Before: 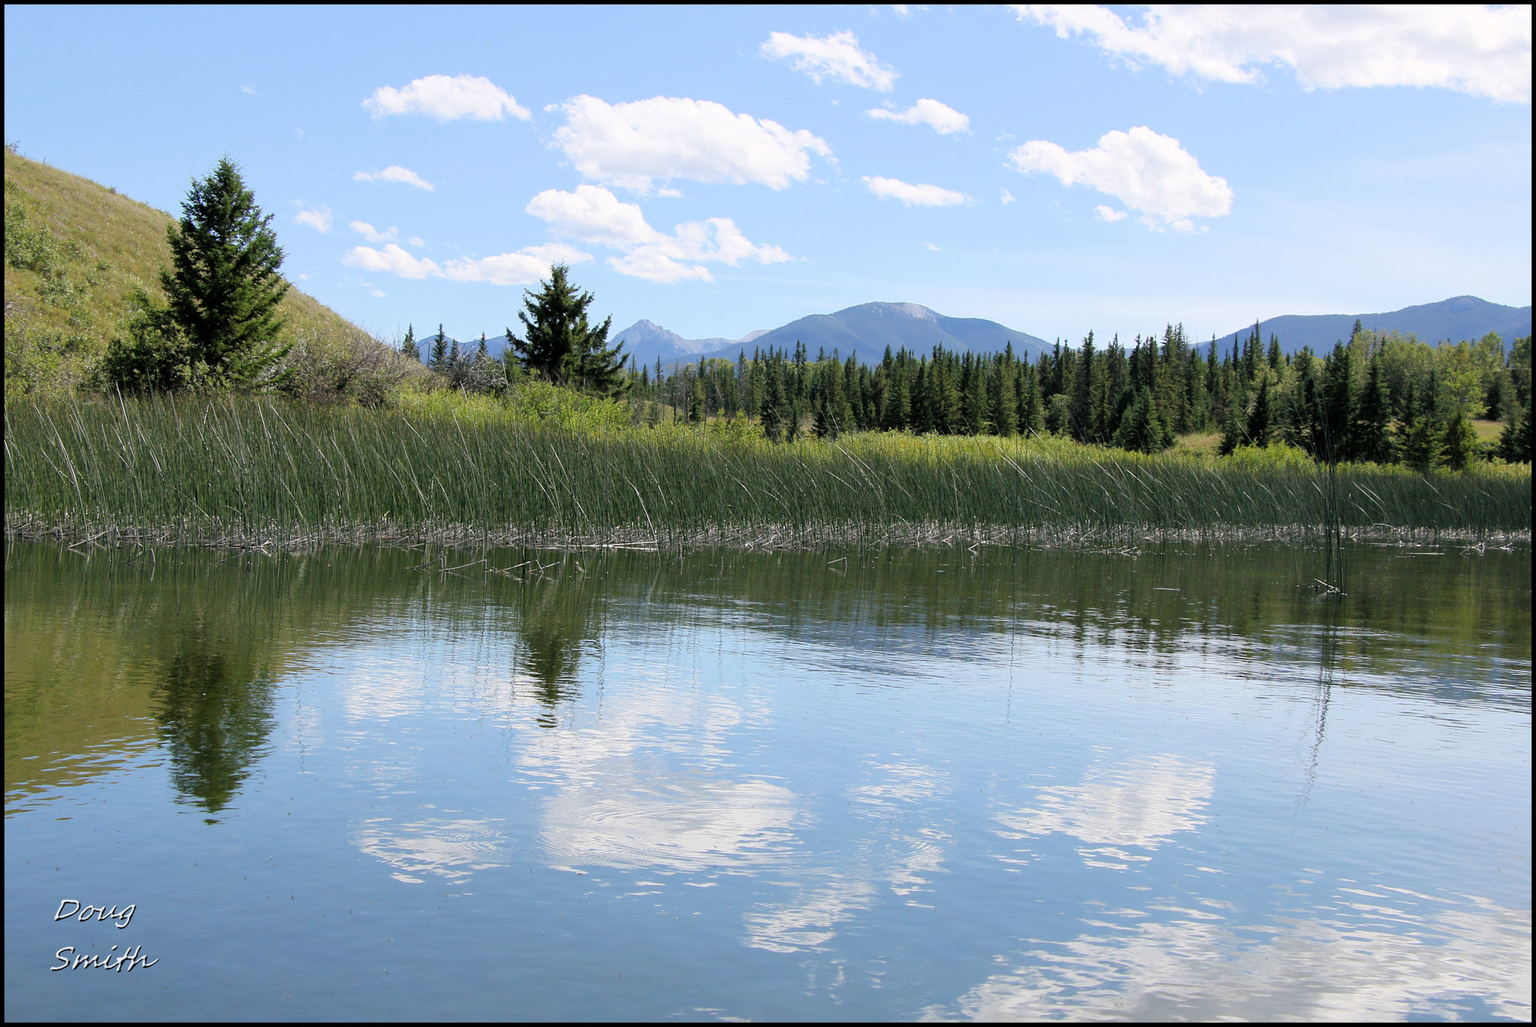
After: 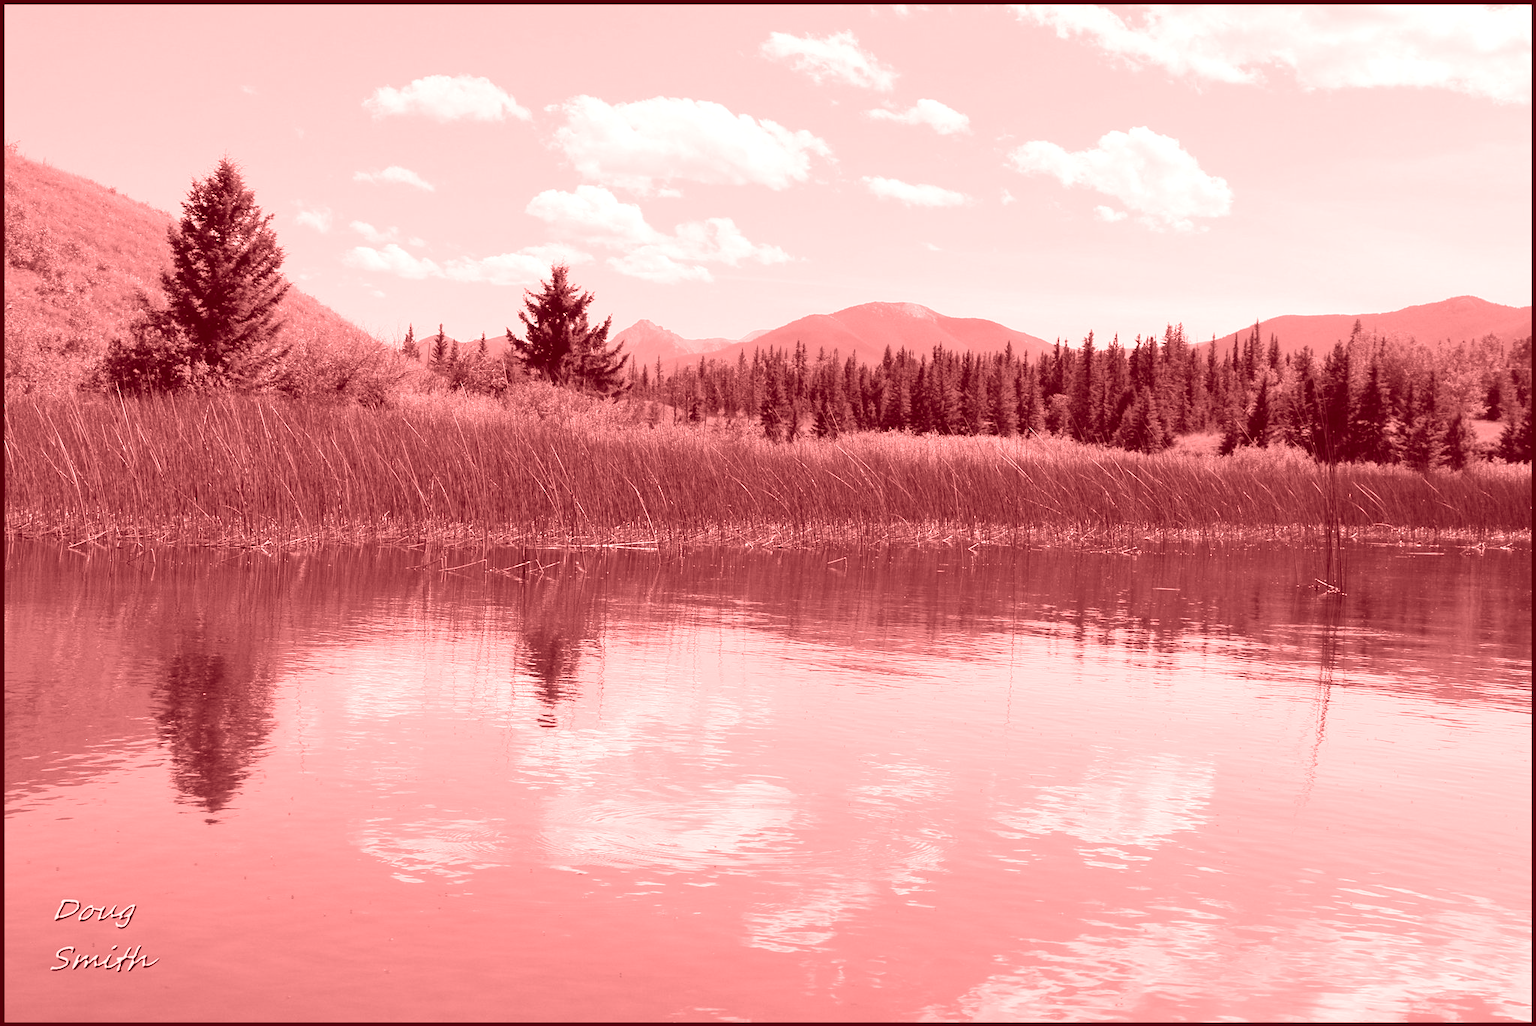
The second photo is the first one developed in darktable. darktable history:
color correction: highlights a* -5.3, highlights b* 9.8, shadows a* 9.8, shadows b* 24.26
rgb levels: preserve colors max RGB
colorize: saturation 60%, source mix 100%
